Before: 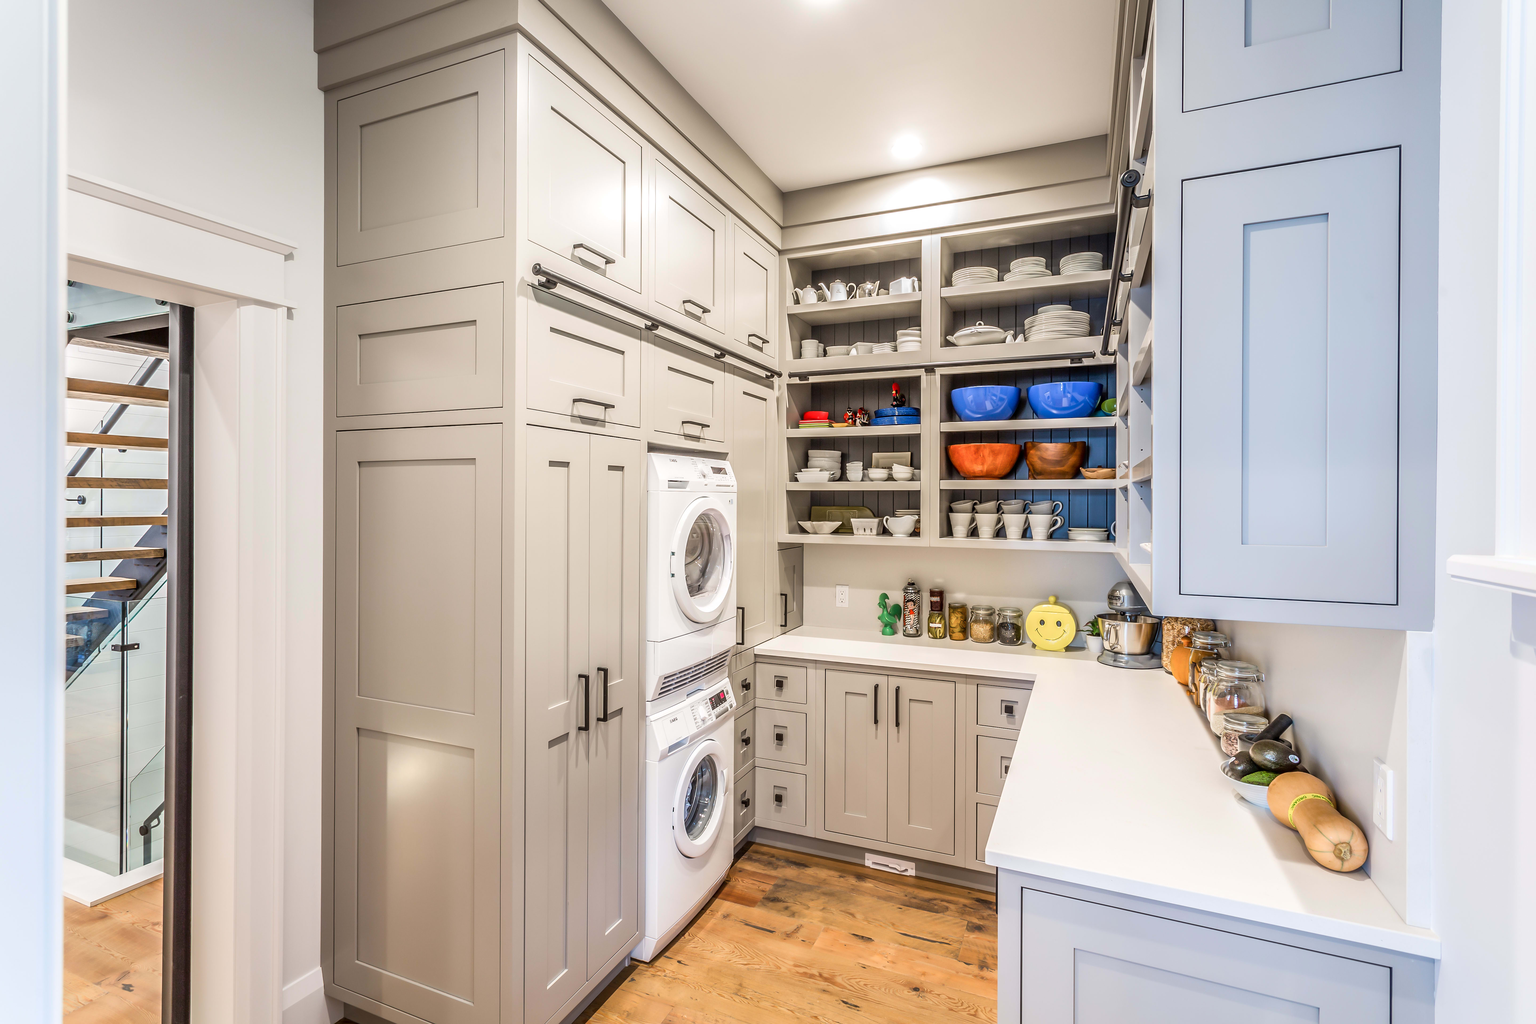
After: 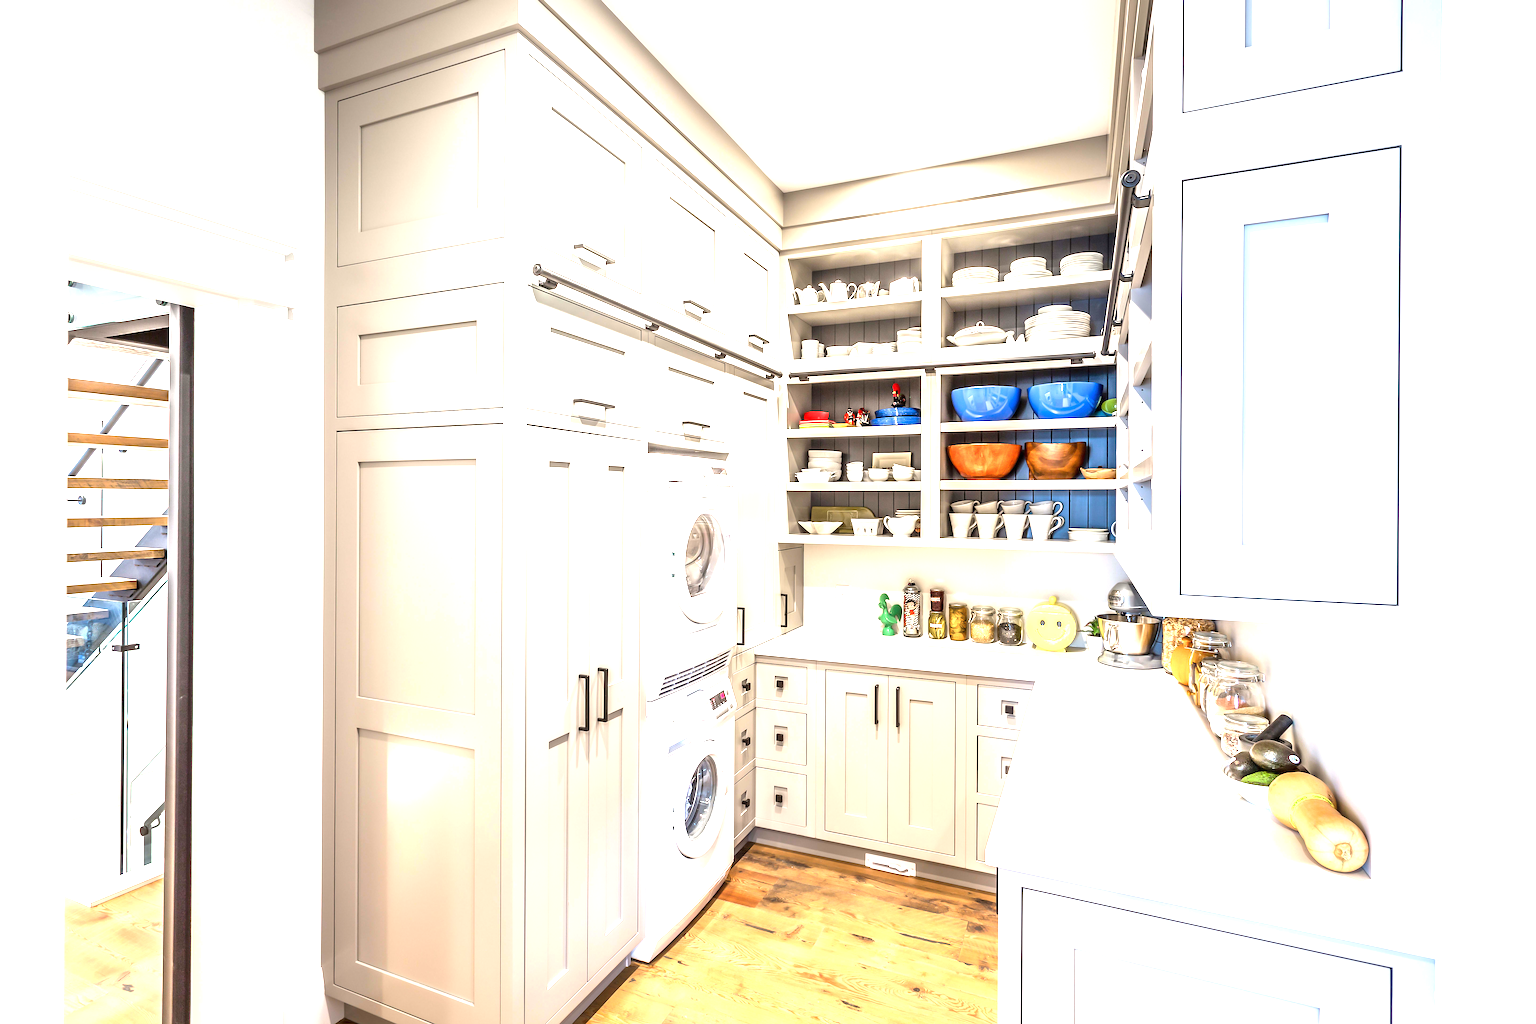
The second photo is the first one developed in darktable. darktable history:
exposure: black level correction 0, exposure 1.447 EV, compensate highlight preservation false
